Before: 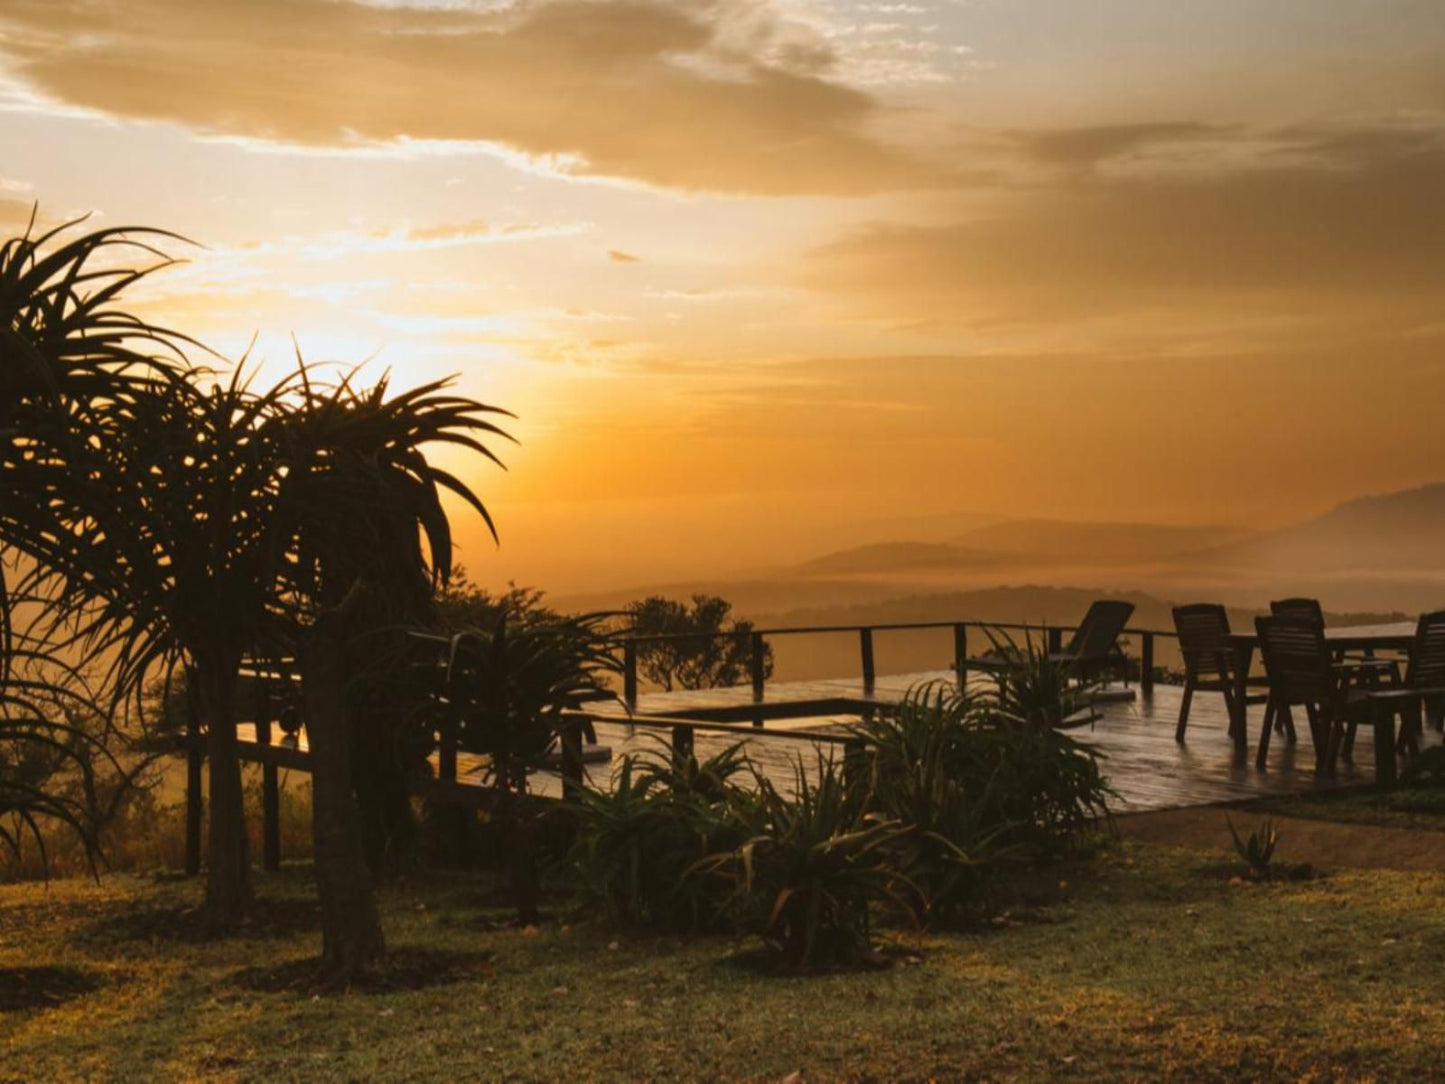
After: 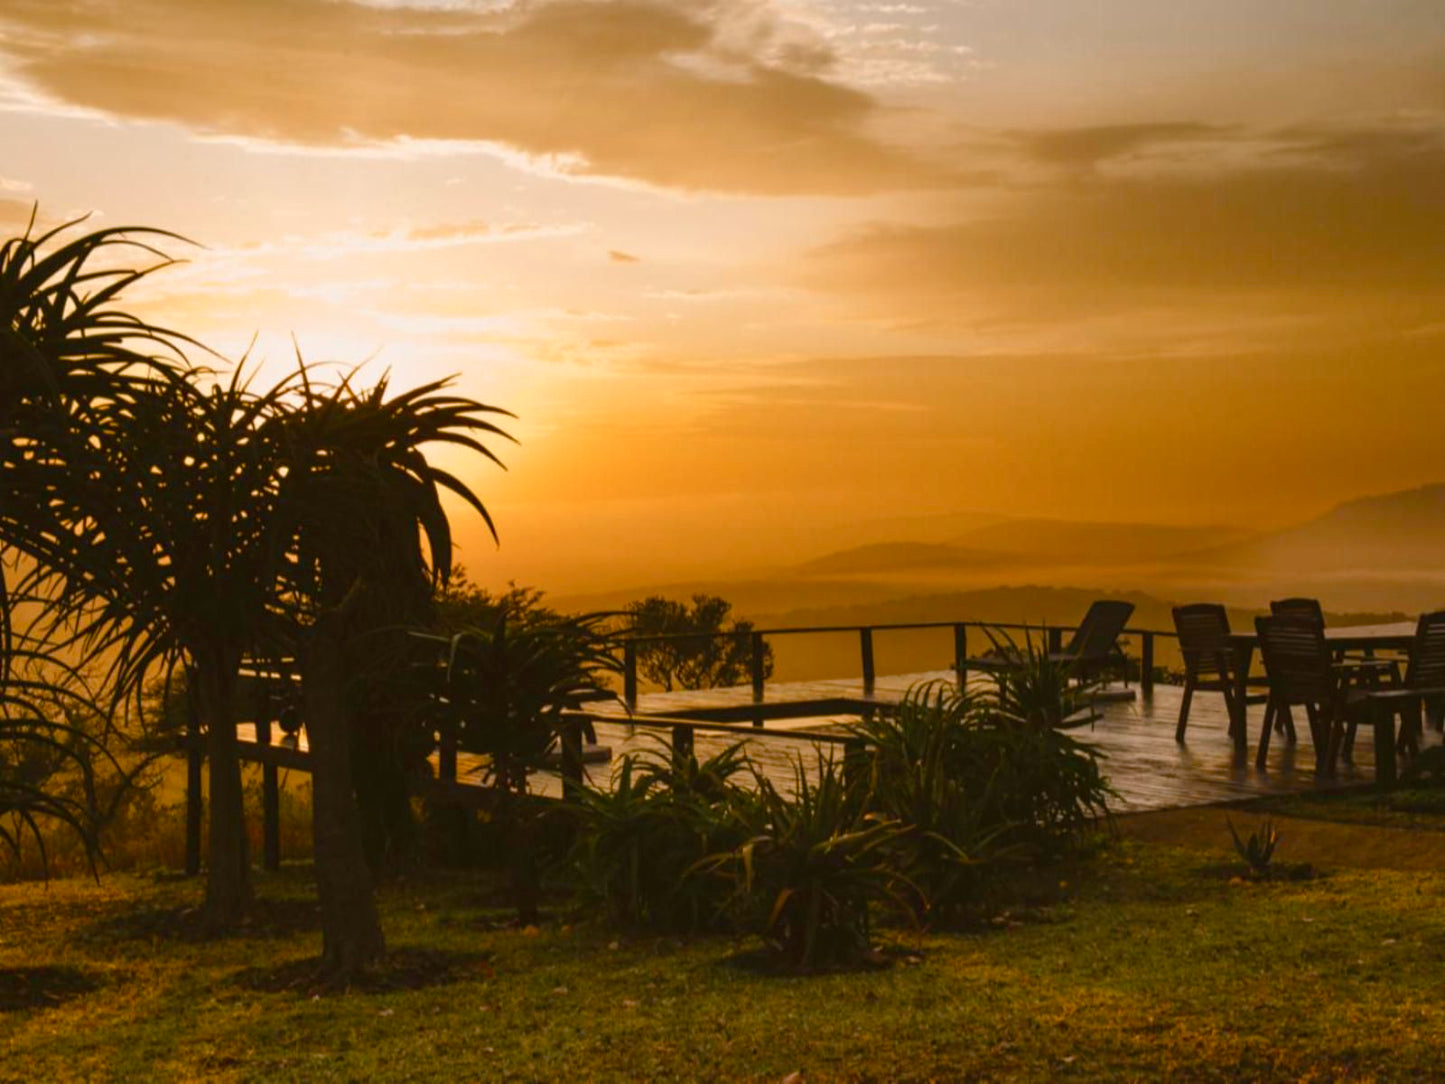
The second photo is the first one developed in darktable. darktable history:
color balance rgb: highlights gain › chroma 3.071%, highlights gain › hue 60.2°, perceptual saturation grading › global saturation 20%, perceptual saturation grading › highlights -24.809%, perceptual saturation grading › shadows 49.669%
contrast brightness saturation: saturation -0.052
